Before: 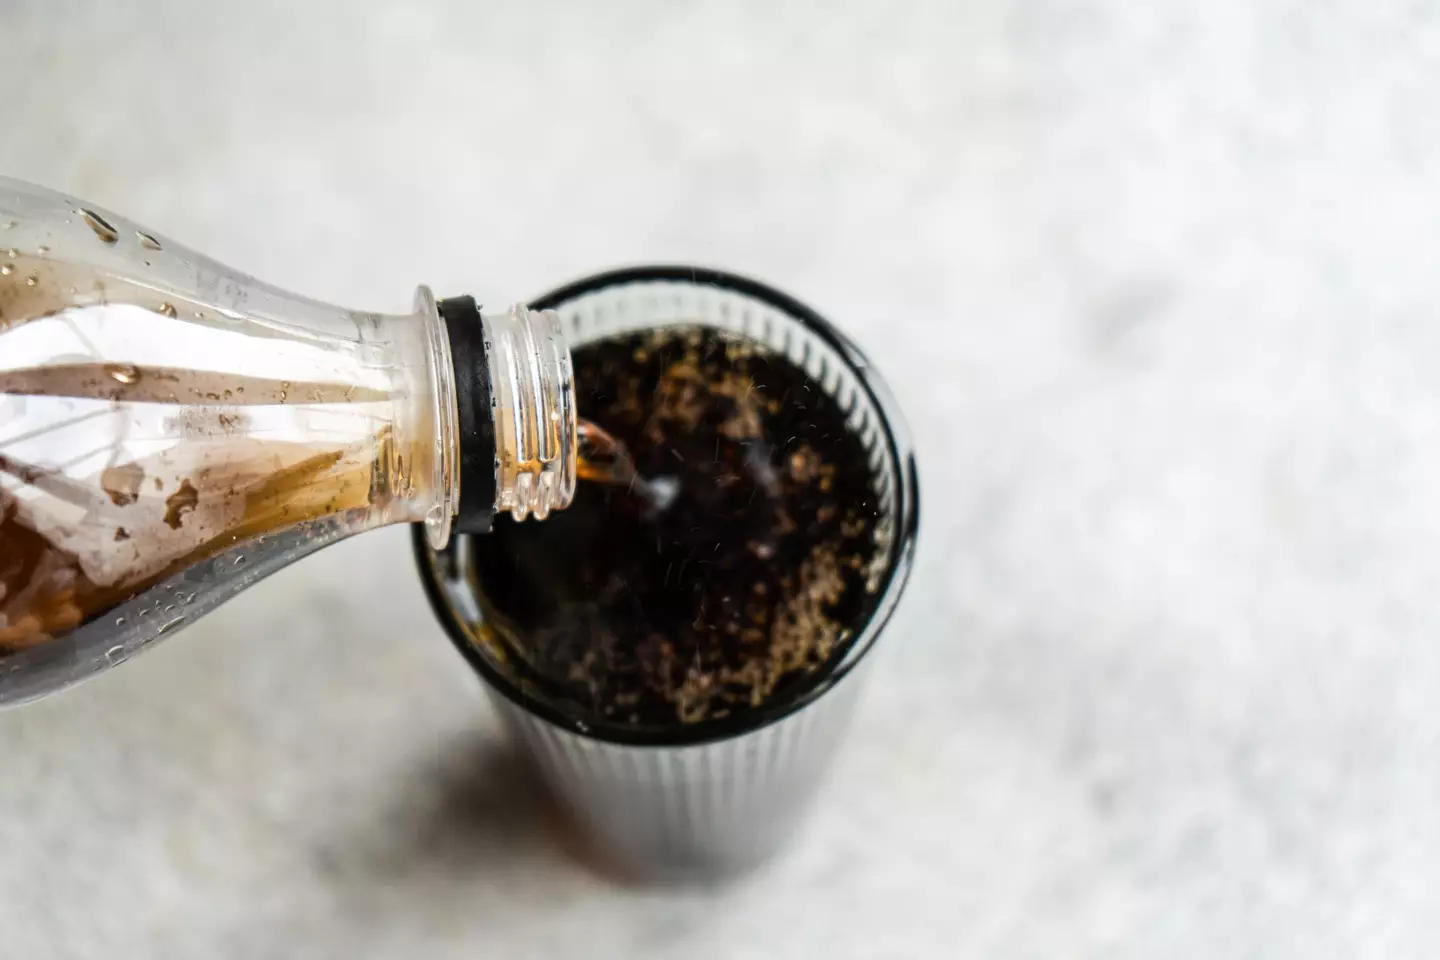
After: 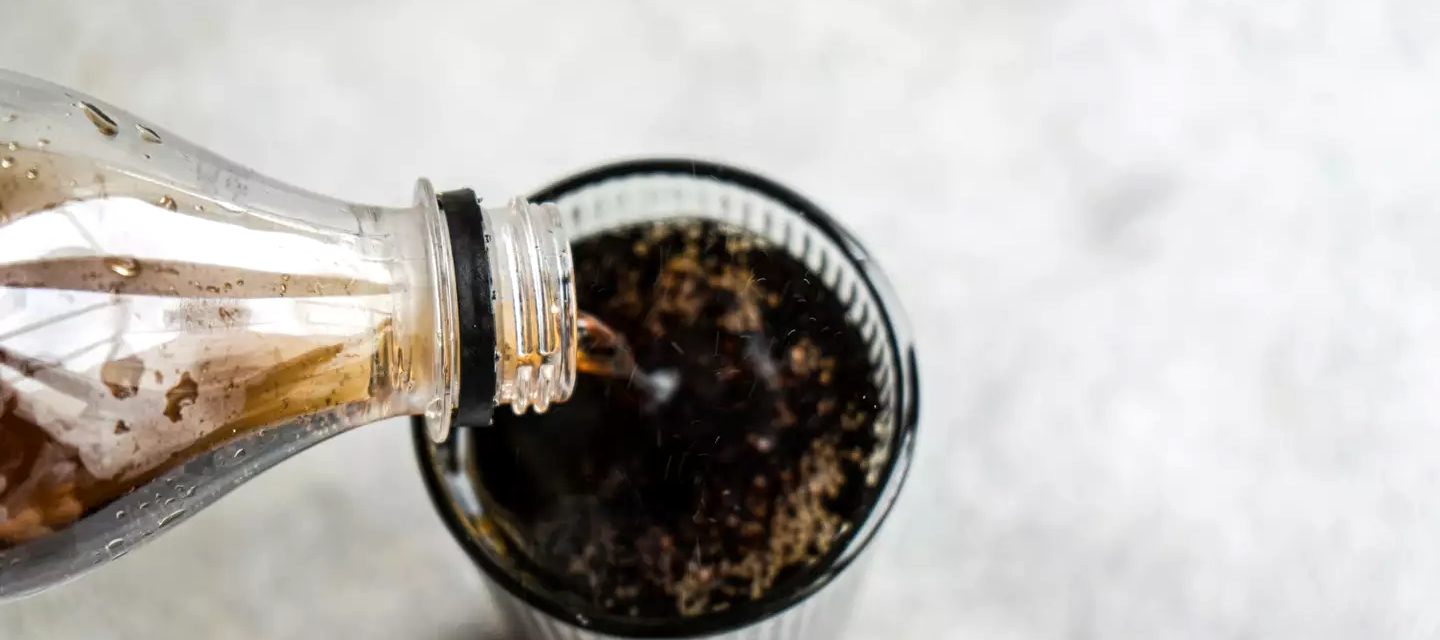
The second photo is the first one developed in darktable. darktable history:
local contrast: highlights 105%, shadows 98%, detail 119%, midtone range 0.2
crop: top 11.15%, bottom 22.129%
